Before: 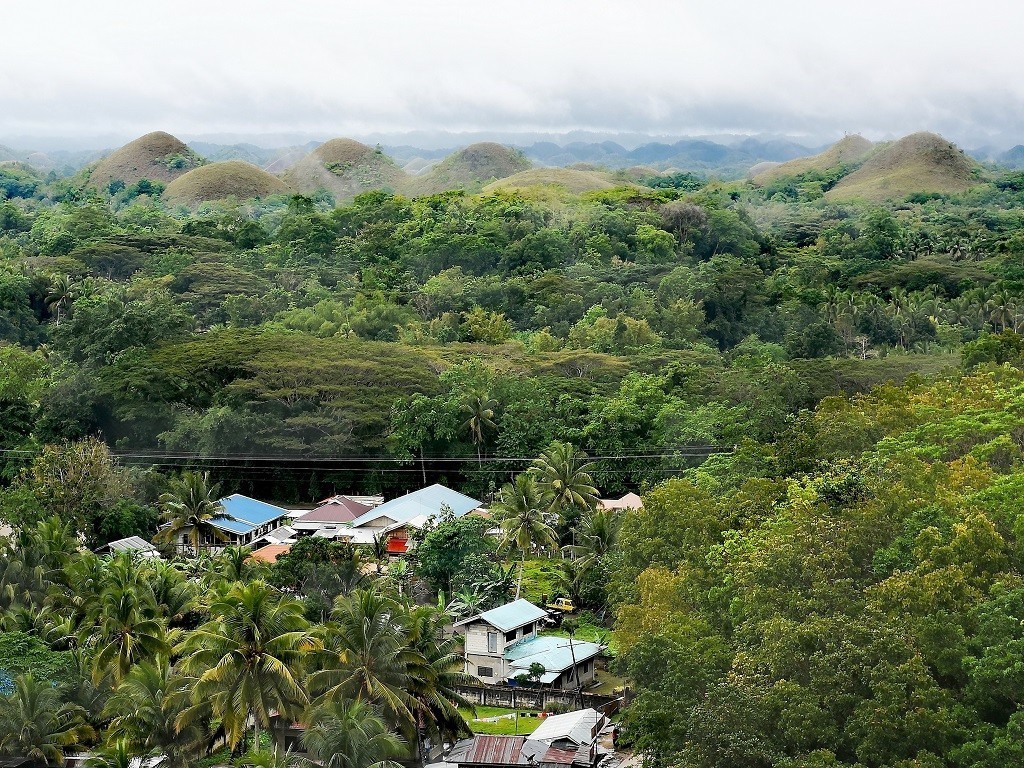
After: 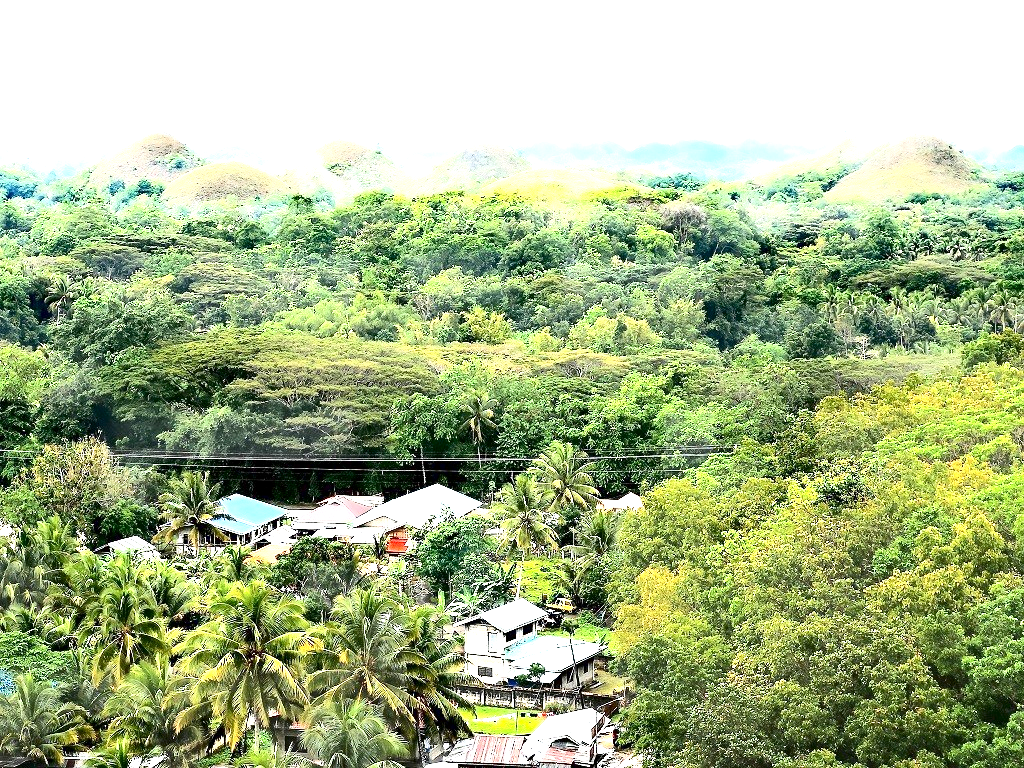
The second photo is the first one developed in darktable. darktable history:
exposure: black level correction 0.001, exposure 1.855 EV, compensate exposure bias true, compensate highlight preservation false
contrast brightness saturation: contrast 0.287
